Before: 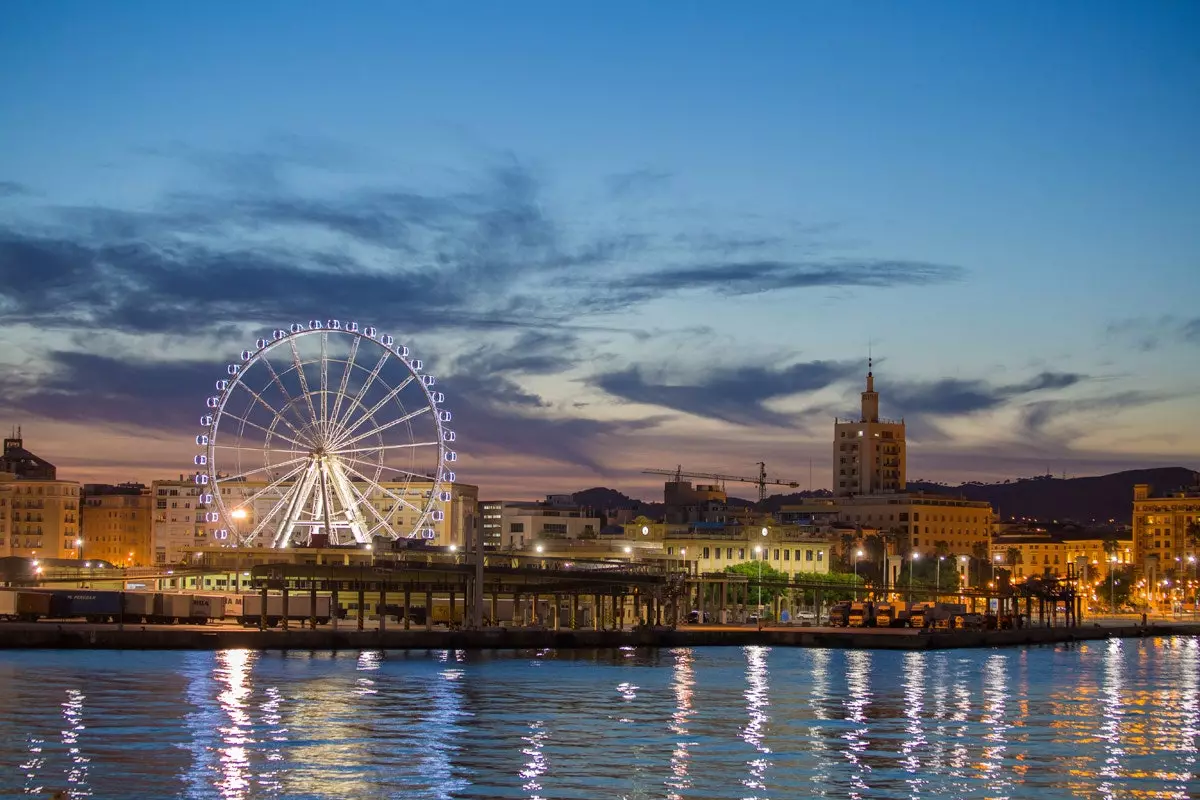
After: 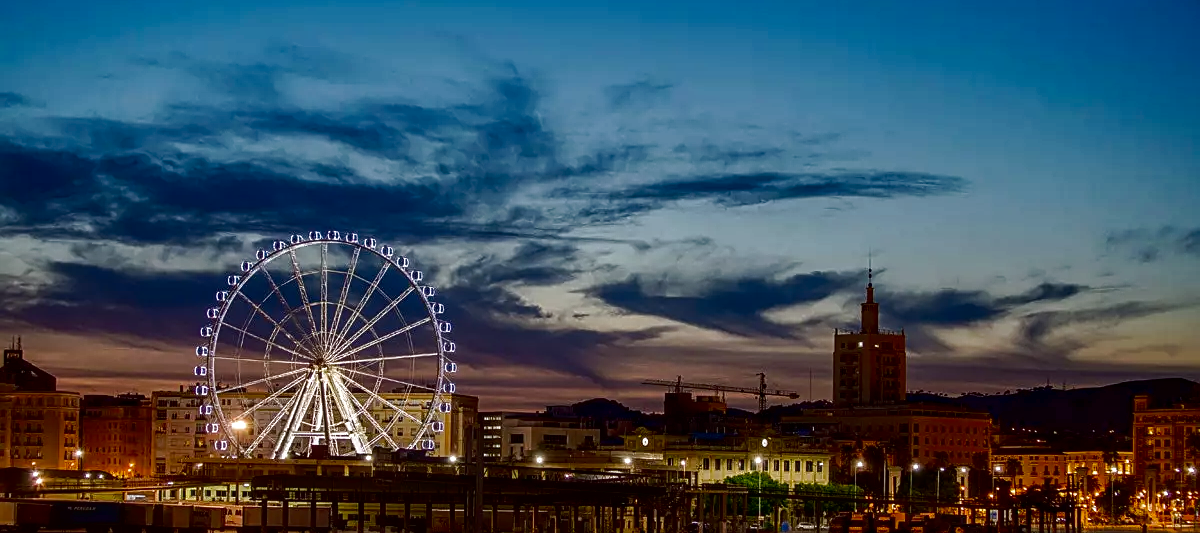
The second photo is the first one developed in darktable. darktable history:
crop: top 11.139%, bottom 22.186%
local contrast: on, module defaults
contrast brightness saturation: brightness -0.535
tone curve: curves: ch0 [(0, 0) (0.003, 0.022) (0.011, 0.025) (0.025, 0.032) (0.044, 0.055) (0.069, 0.089) (0.1, 0.133) (0.136, 0.18) (0.177, 0.231) (0.224, 0.291) (0.277, 0.35) (0.335, 0.42) (0.399, 0.496) (0.468, 0.561) (0.543, 0.632) (0.623, 0.706) (0.709, 0.783) (0.801, 0.865) (0.898, 0.947) (1, 1)], preserve colors none
sharpen: on, module defaults
